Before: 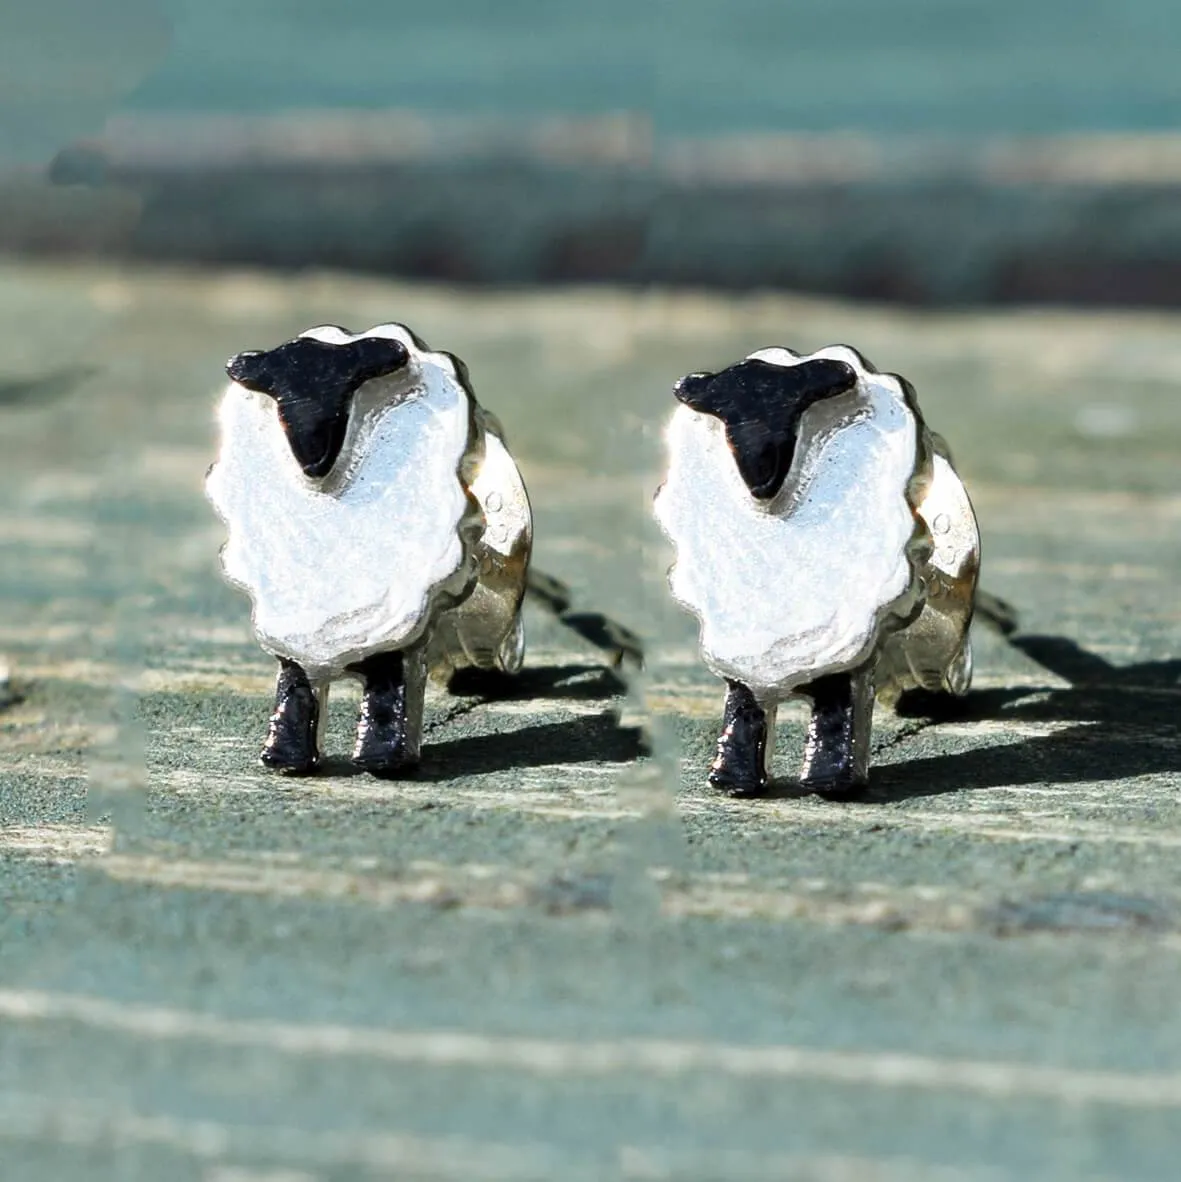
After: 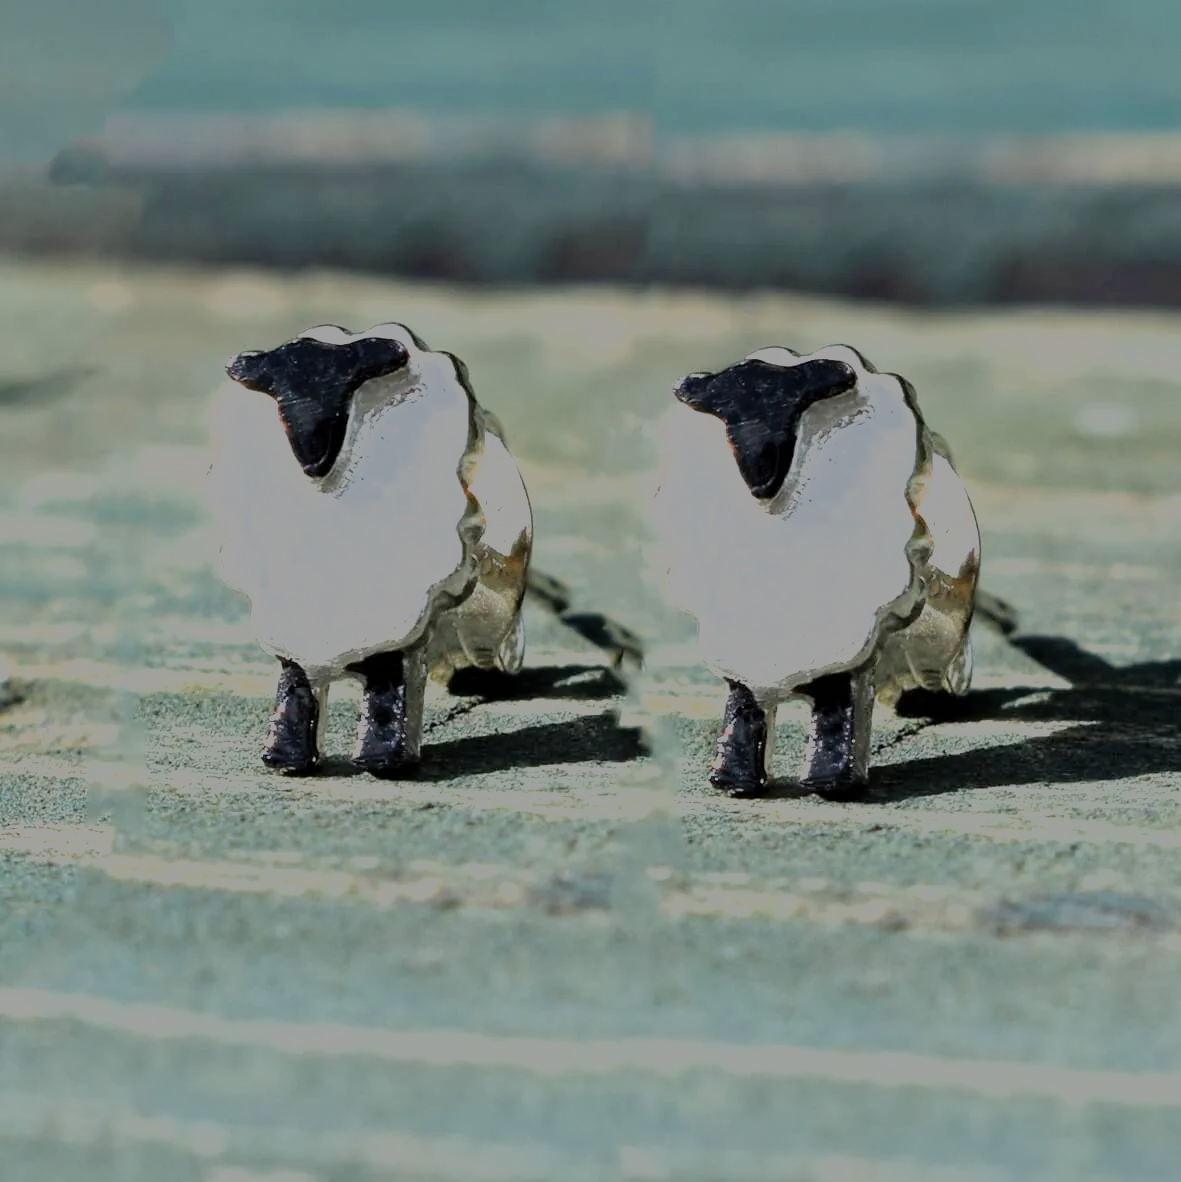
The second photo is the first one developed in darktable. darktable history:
filmic rgb: black relative exposure -12.91 EV, white relative exposure 4 EV, target white luminance 85.097%, hardness 6.31, latitude 42.45%, contrast 0.865, shadows ↔ highlights balance 9.05%, iterations of high-quality reconstruction 0
